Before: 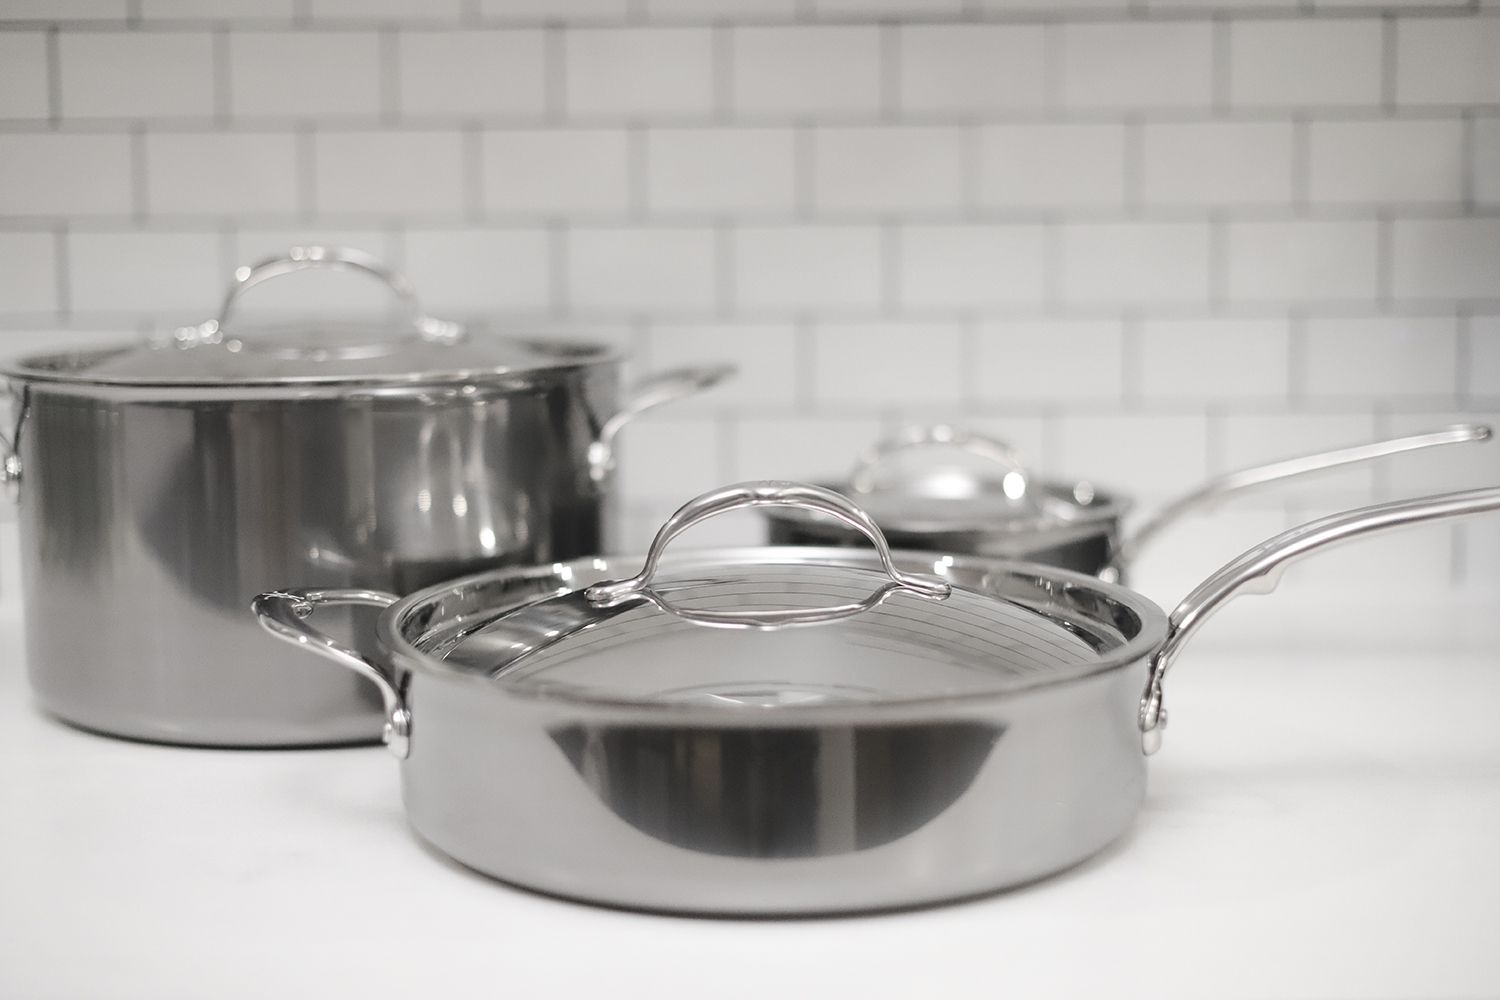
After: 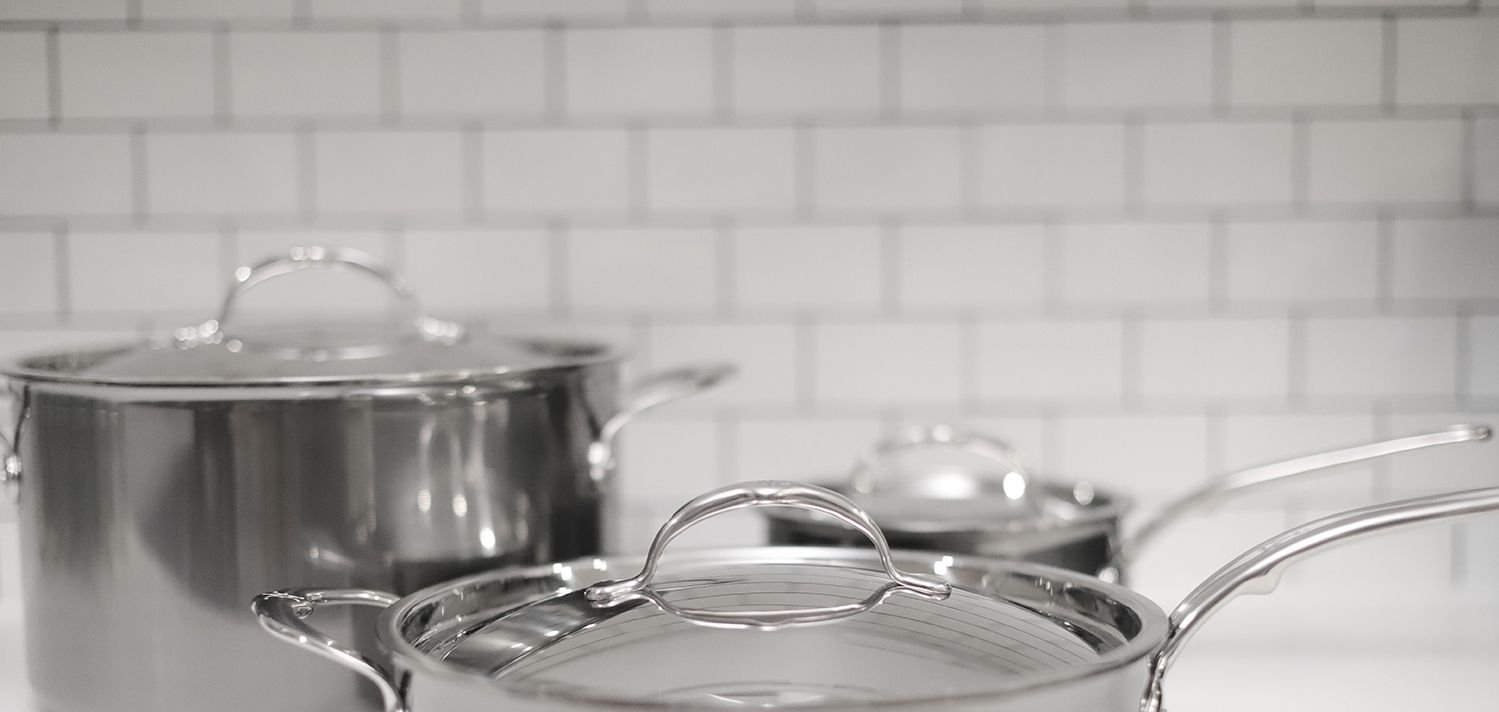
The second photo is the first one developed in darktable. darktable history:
crop: right 0.001%, bottom 28.778%
